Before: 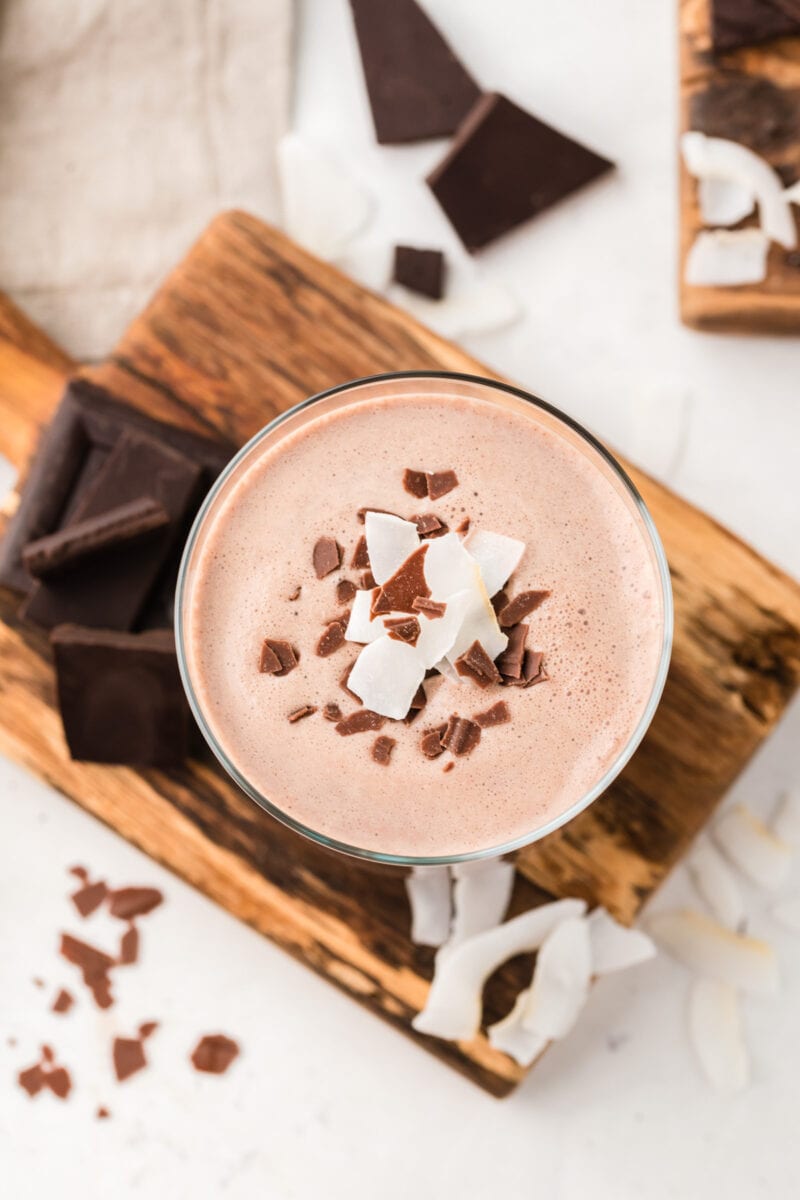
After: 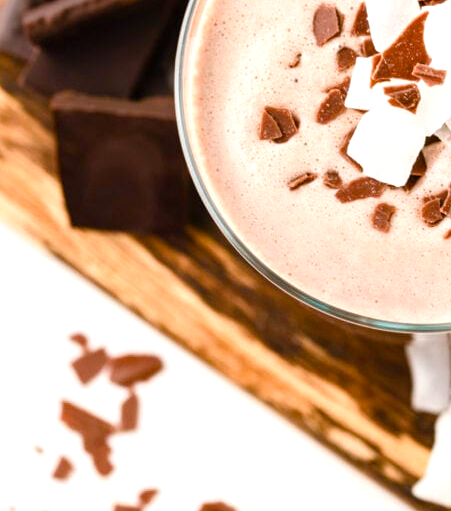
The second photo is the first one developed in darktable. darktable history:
color balance rgb: perceptual saturation grading › global saturation 25%, perceptual saturation grading › highlights -50%, perceptual saturation grading › shadows 30%, perceptual brilliance grading › global brilliance 12%, global vibrance 20%
crop: top 44.483%, right 43.593%, bottom 12.892%
